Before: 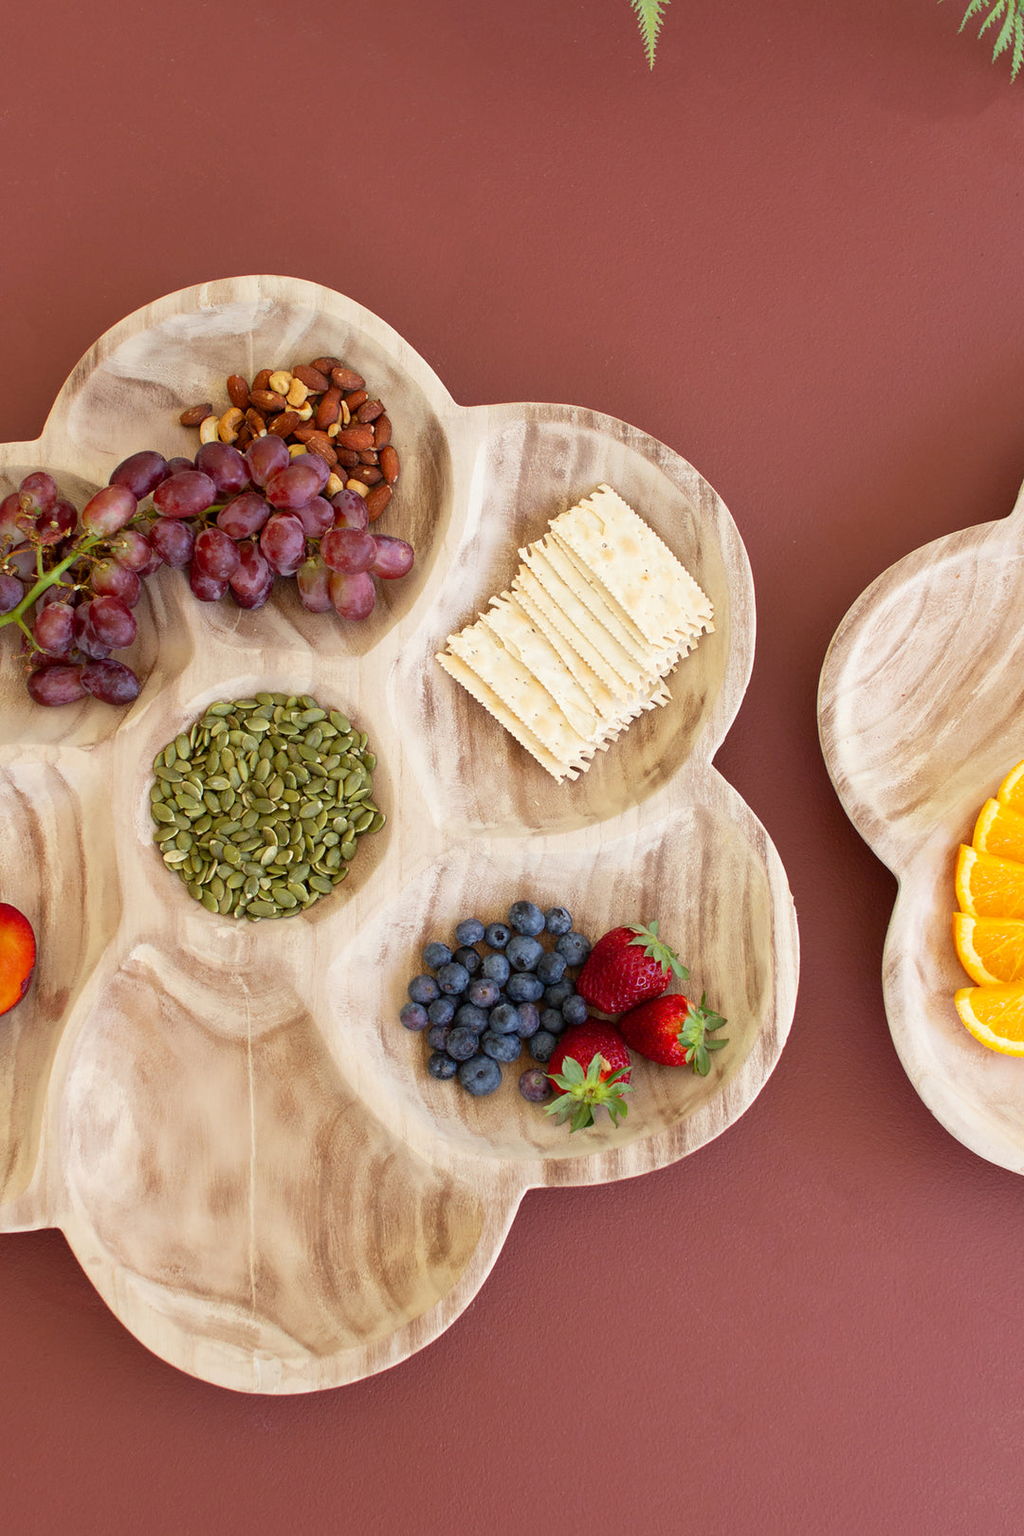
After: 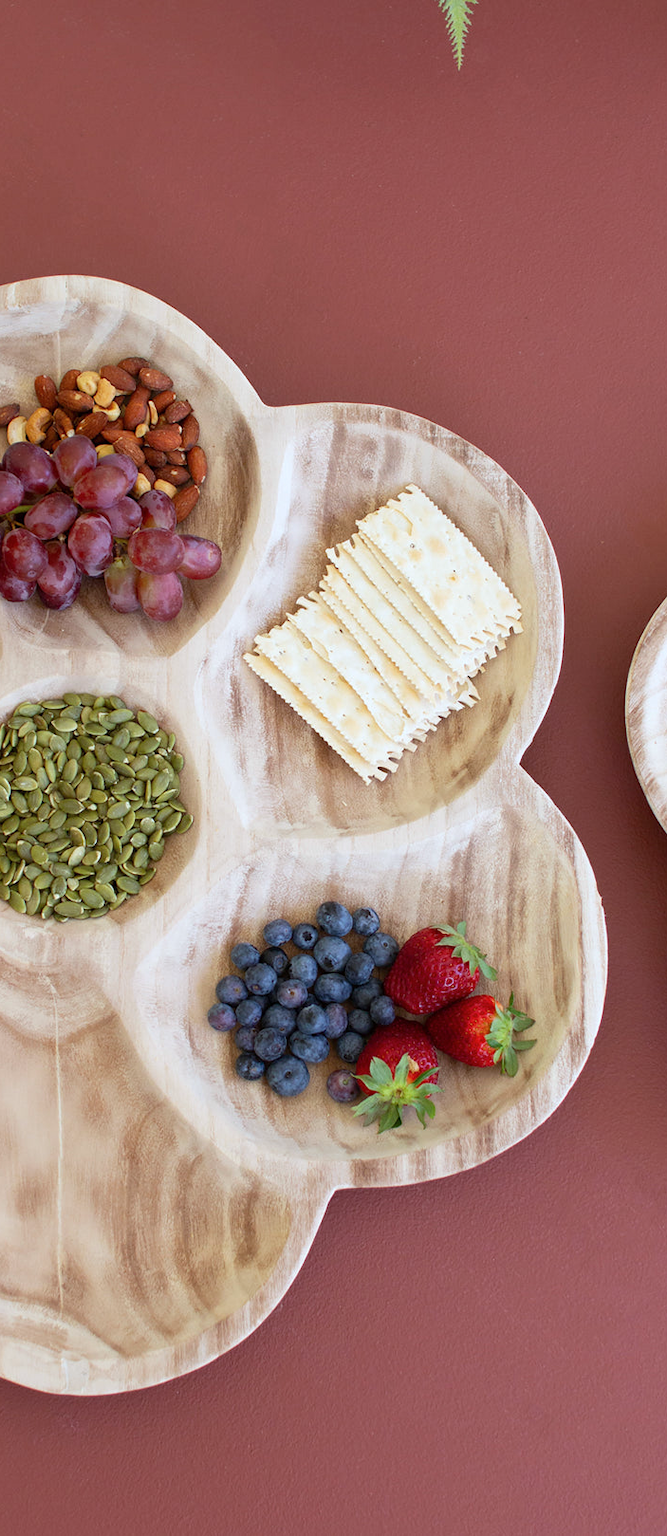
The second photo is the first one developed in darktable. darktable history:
crop and rotate: left 18.824%, right 15.943%
color calibration: x 0.366, y 0.379, temperature 4403.7 K
